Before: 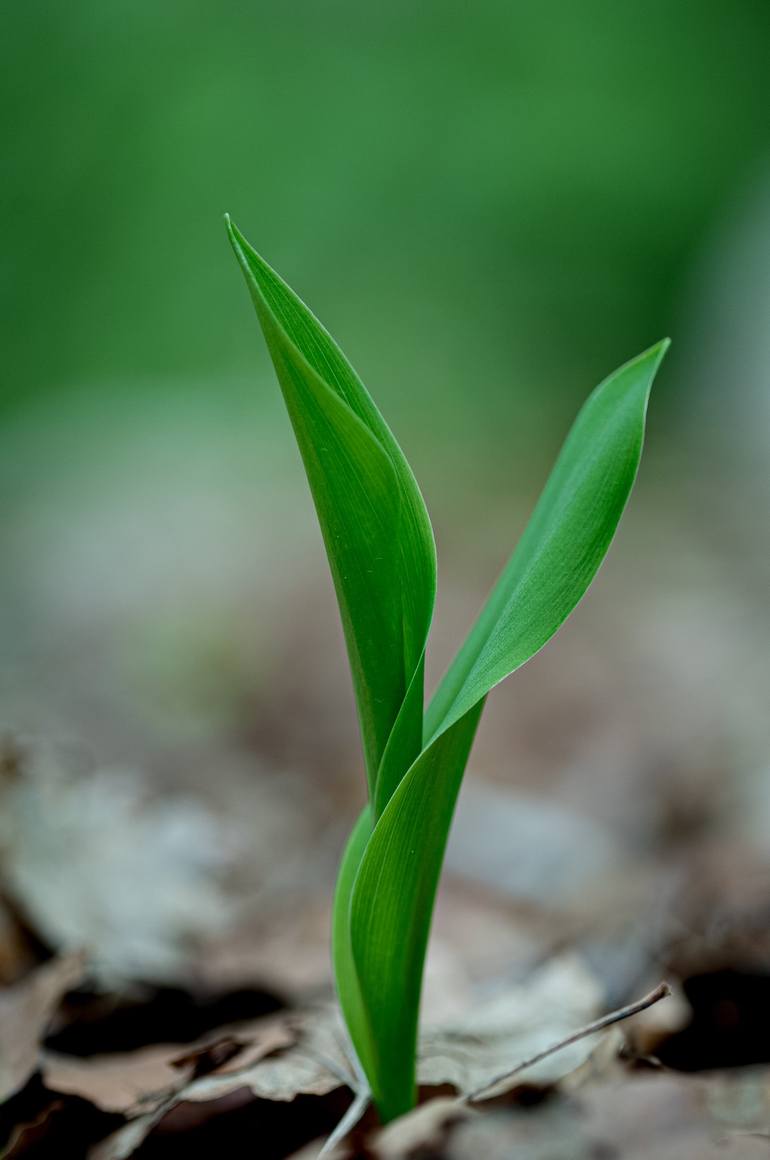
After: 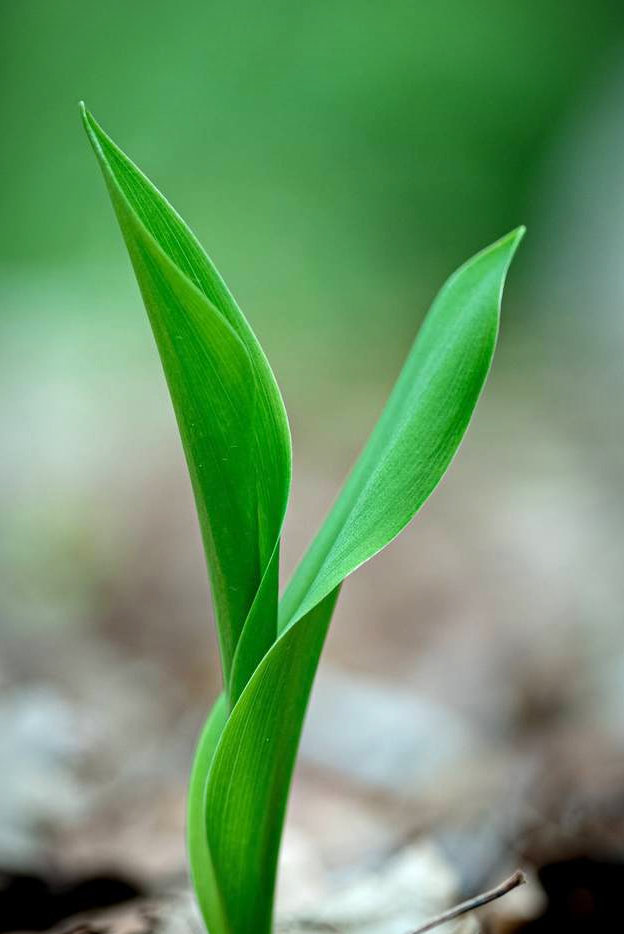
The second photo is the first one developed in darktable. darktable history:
exposure: exposure 0.781 EV, compensate exposure bias true, compensate highlight preservation false
crop: left 18.884%, top 9.697%, right 0.001%, bottom 9.764%
vignetting: fall-off start 81.62%, fall-off radius 61.33%, saturation -0.003, automatic ratio true, width/height ratio 1.413
